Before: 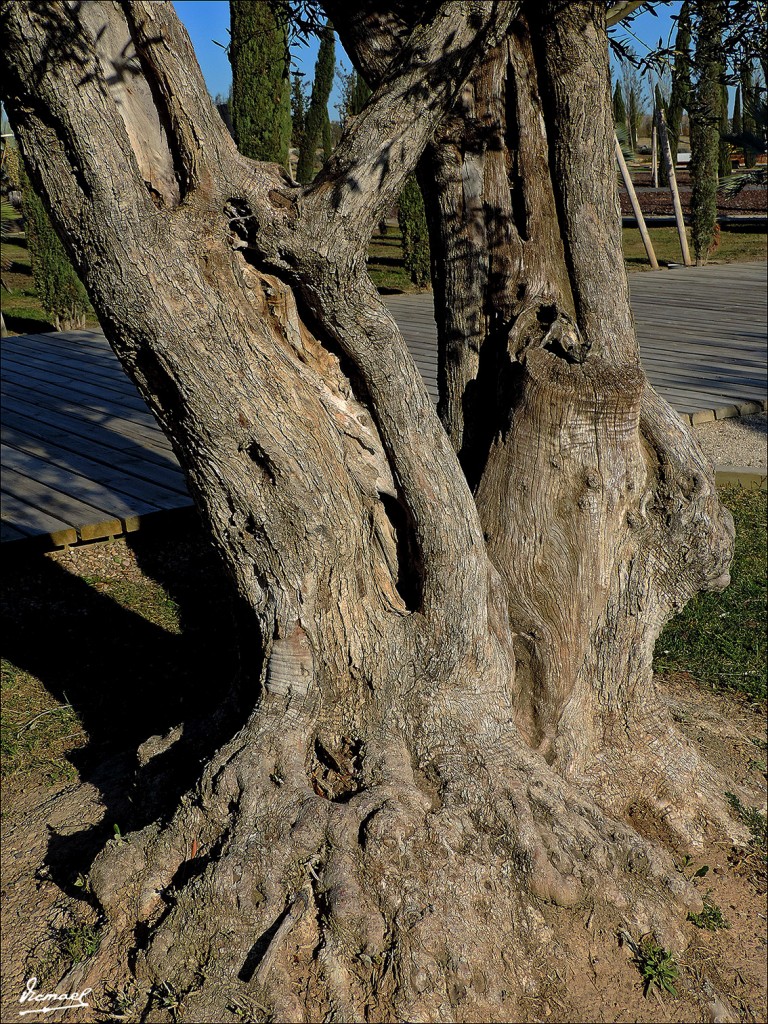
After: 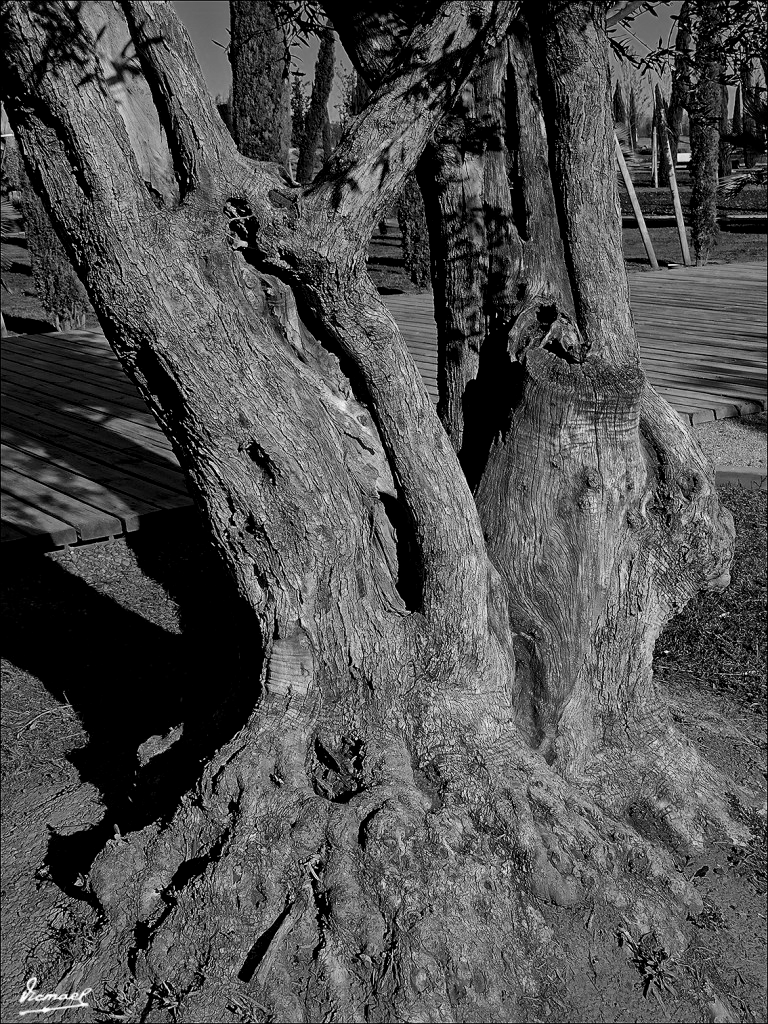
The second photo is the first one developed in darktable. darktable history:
color zones: curves: ch0 [(0.002, 0.429) (0.121, 0.212) (0.198, 0.113) (0.276, 0.344) (0.331, 0.541) (0.41, 0.56) (0.482, 0.289) (0.619, 0.227) (0.721, 0.18) (0.821, 0.435) (0.928, 0.555) (1, 0.587)]; ch1 [(0, 0) (0.143, 0) (0.286, 0) (0.429, 0) (0.571, 0) (0.714, 0) (0.857, 0)]
tone curve: curves: ch0 [(0, 0.01) (0.052, 0.045) (0.136, 0.133) (0.29, 0.332) (0.453, 0.531) (0.676, 0.751) (0.89, 0.919) (1, 1)]; ch1 [(0, 0) (0.094, 0.081) (0.285, 0.299) (0.385, 0.403) (0.447, 0.429) (0.495, 0.496) (0.544, 0.552) (0.589, 0.612) (0.722, 0.728) (1, 1)]; ch2 [(0, 0) (0.257, 0.217) (0.43, 0.421) (0.498, 0.507) (0.531, 0.544) (0.56, 0.579) (0.625, 0.642) (1, 1)], preserve colors none
local contrast: mode bilateral grid, contrast 26, coarseness 60, detail 152%, midtone range 0.2
